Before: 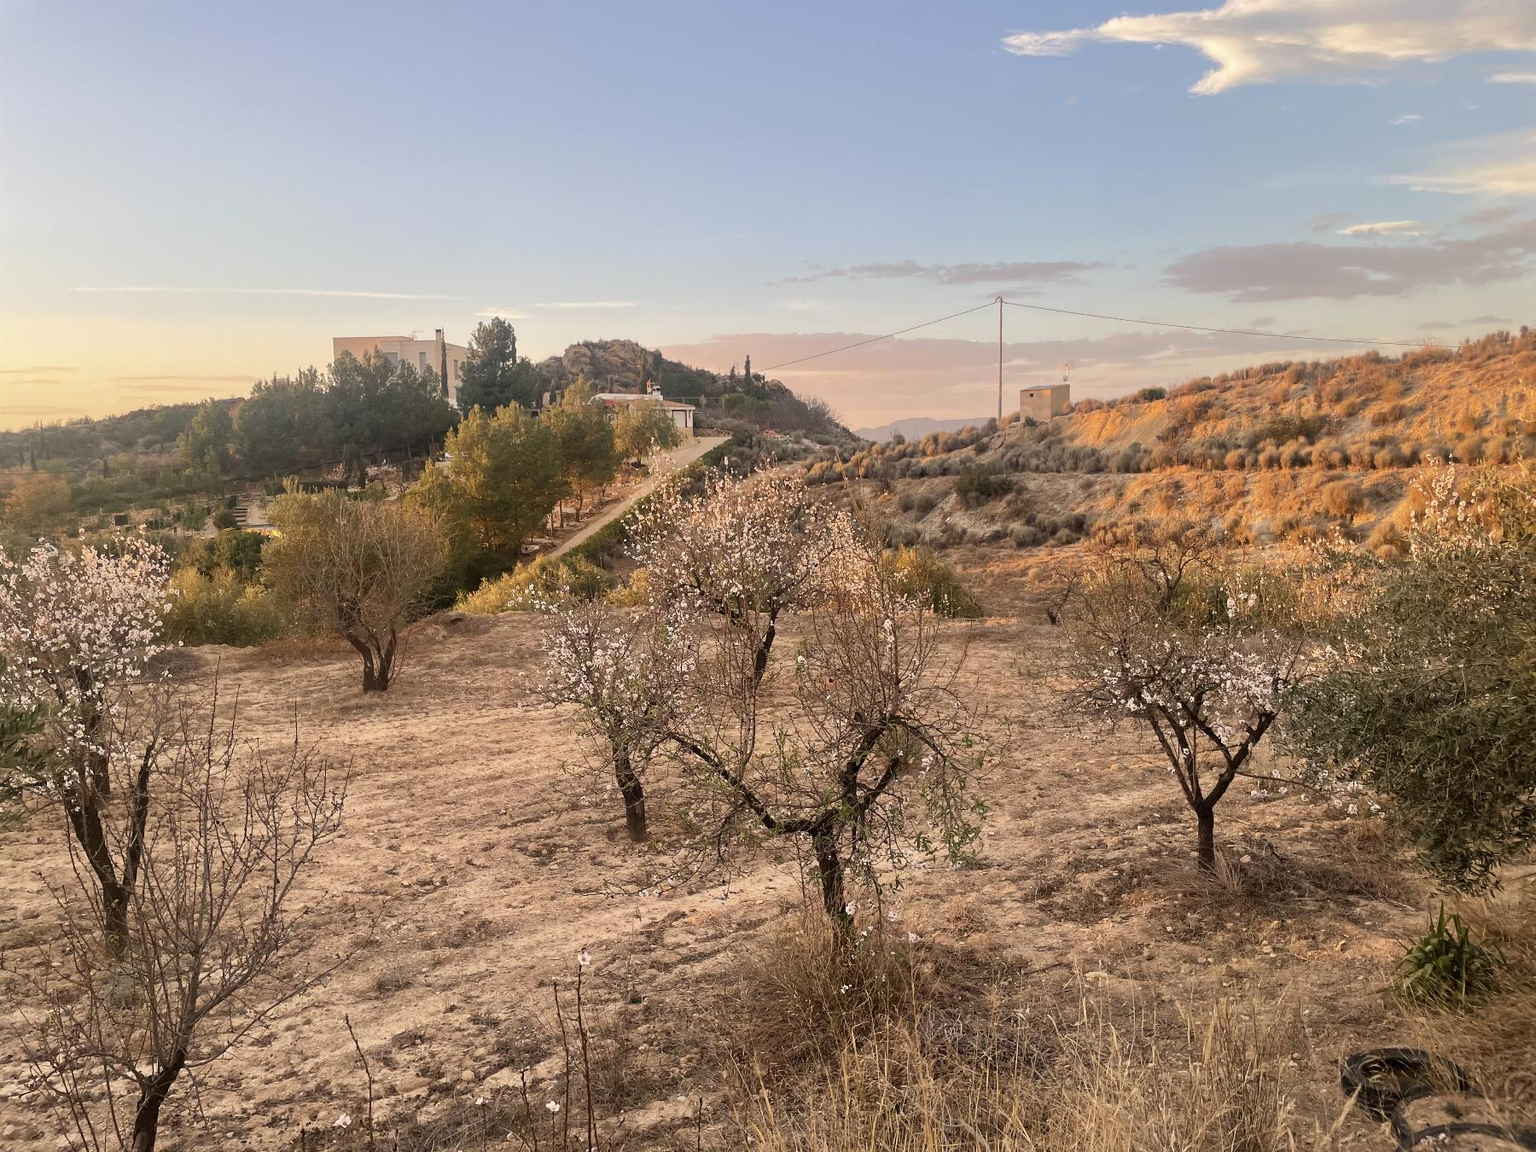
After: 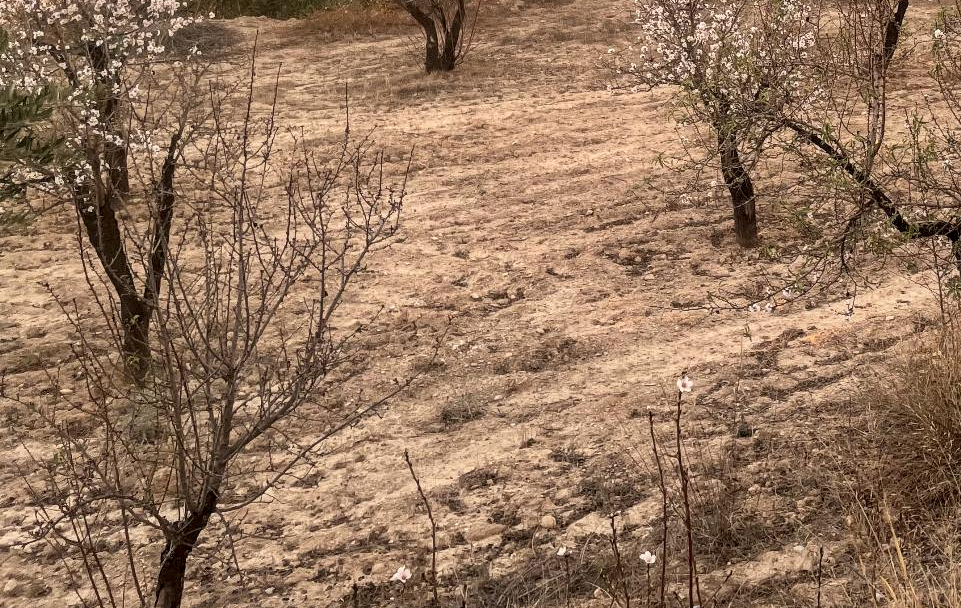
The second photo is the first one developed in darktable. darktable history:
crop and rotate: top 54.778%, right 46.61%, bottom 0.159%
tone equalizer: on, module defaults
local contrast: detail 130%
